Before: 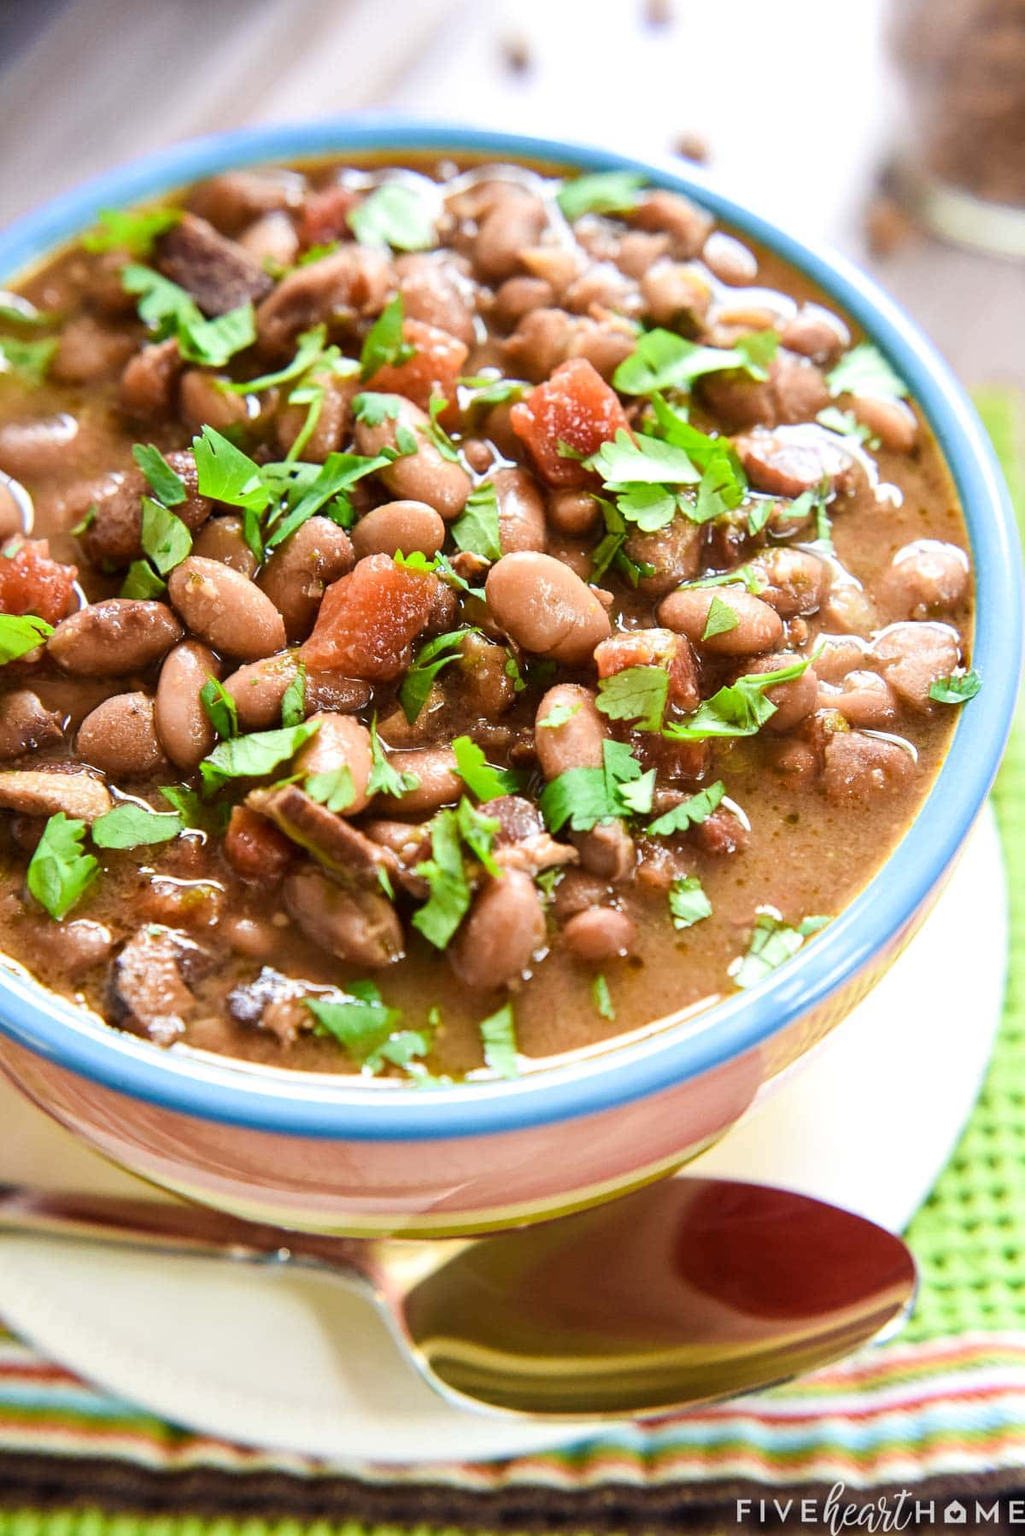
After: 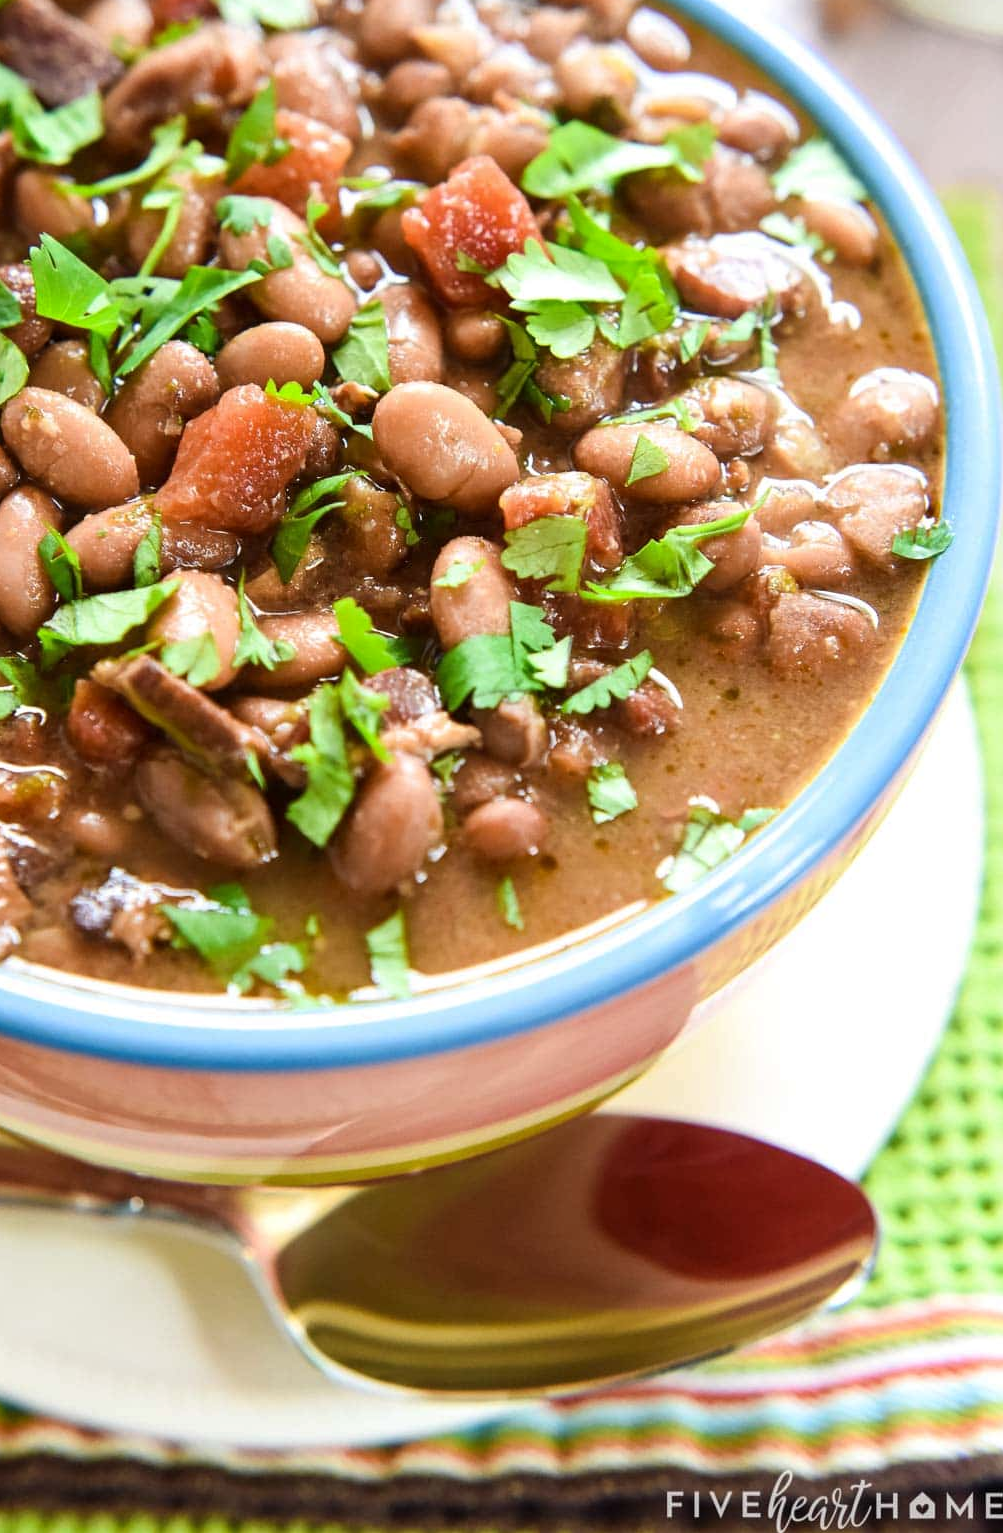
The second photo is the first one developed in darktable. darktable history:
crop: left 16.345%, top 14.697%
base curve: curves: ch0 [(0, 0) (0.472, 0.455) (1, 1)], preserve colors none
